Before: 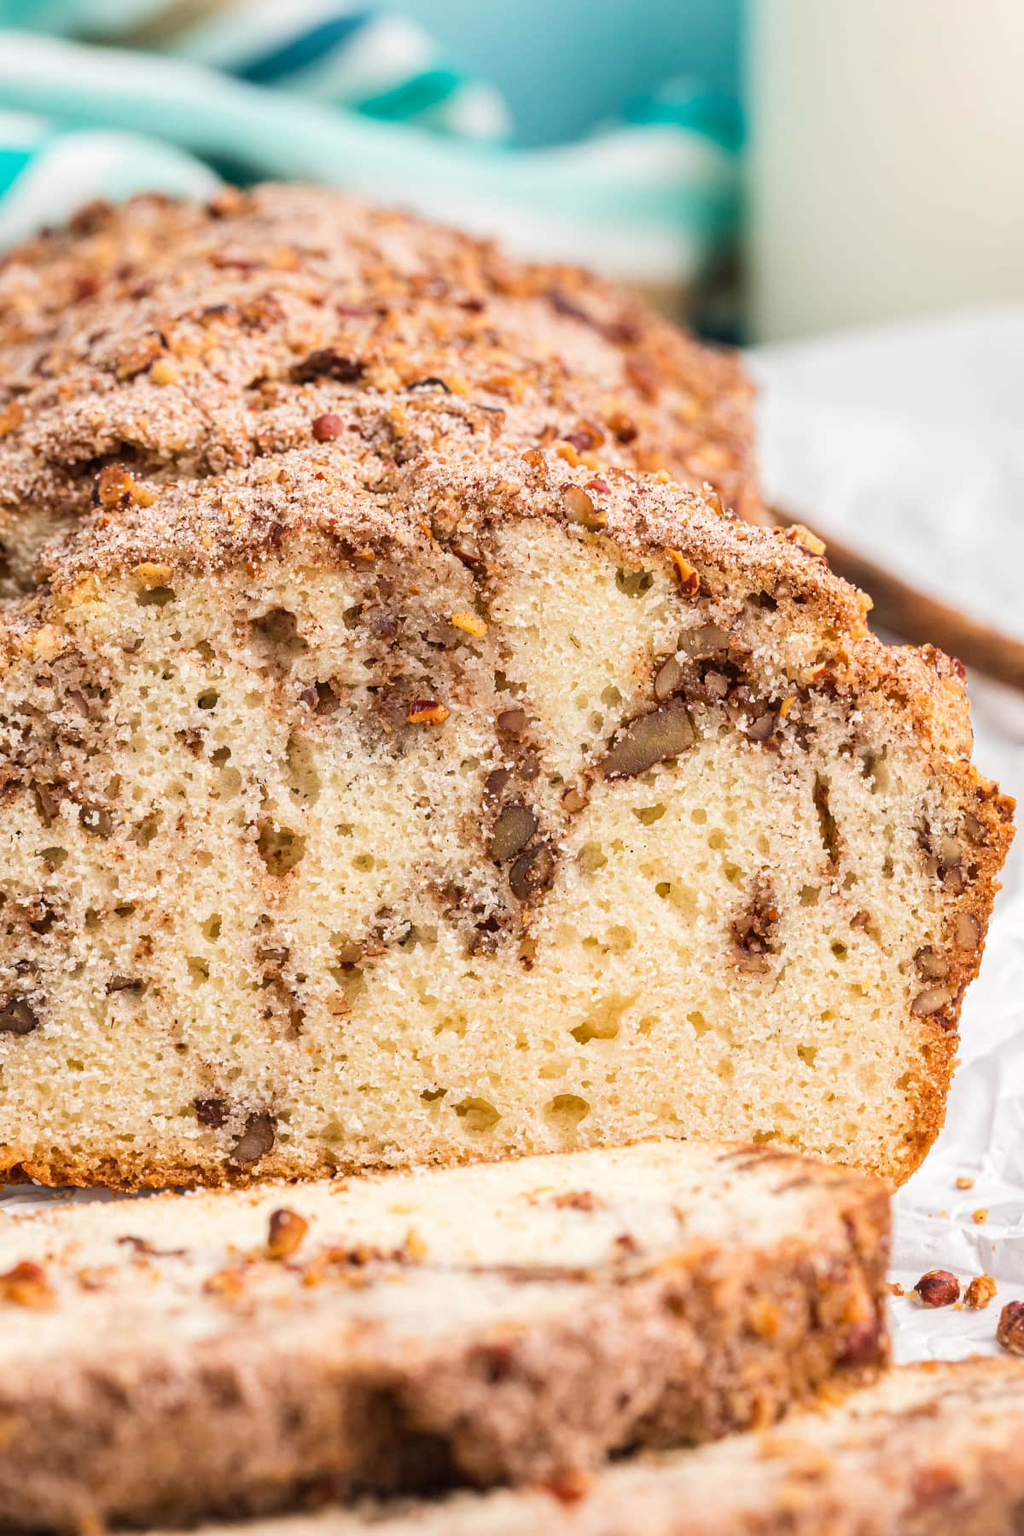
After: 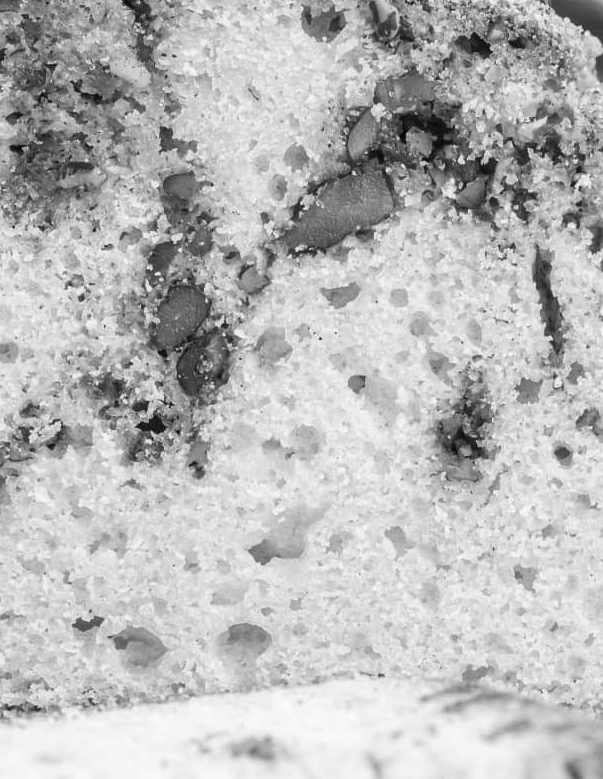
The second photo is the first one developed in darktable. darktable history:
crop: left 35.03%, top 36.625%, right 14.663%, bottom 20.057%
monochrome: on, module defaults
